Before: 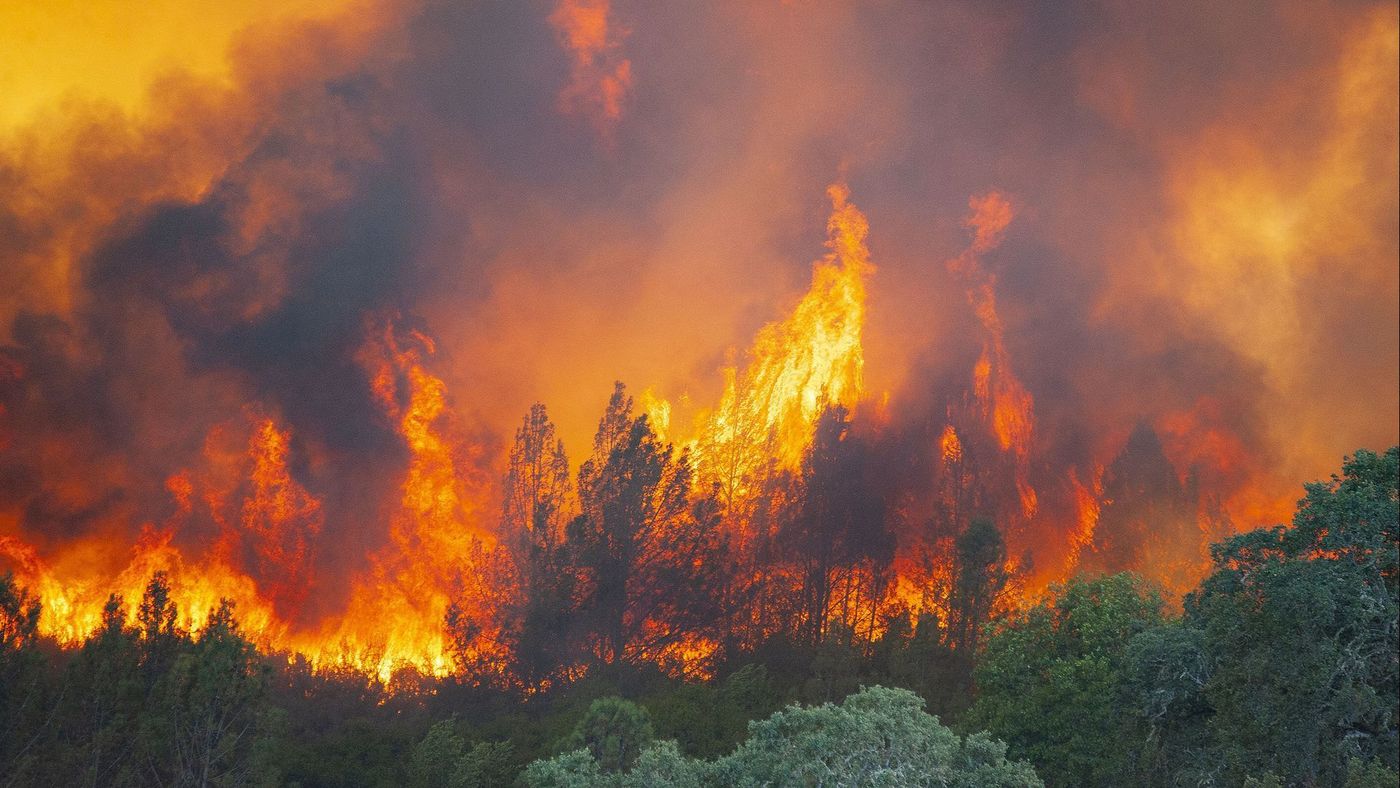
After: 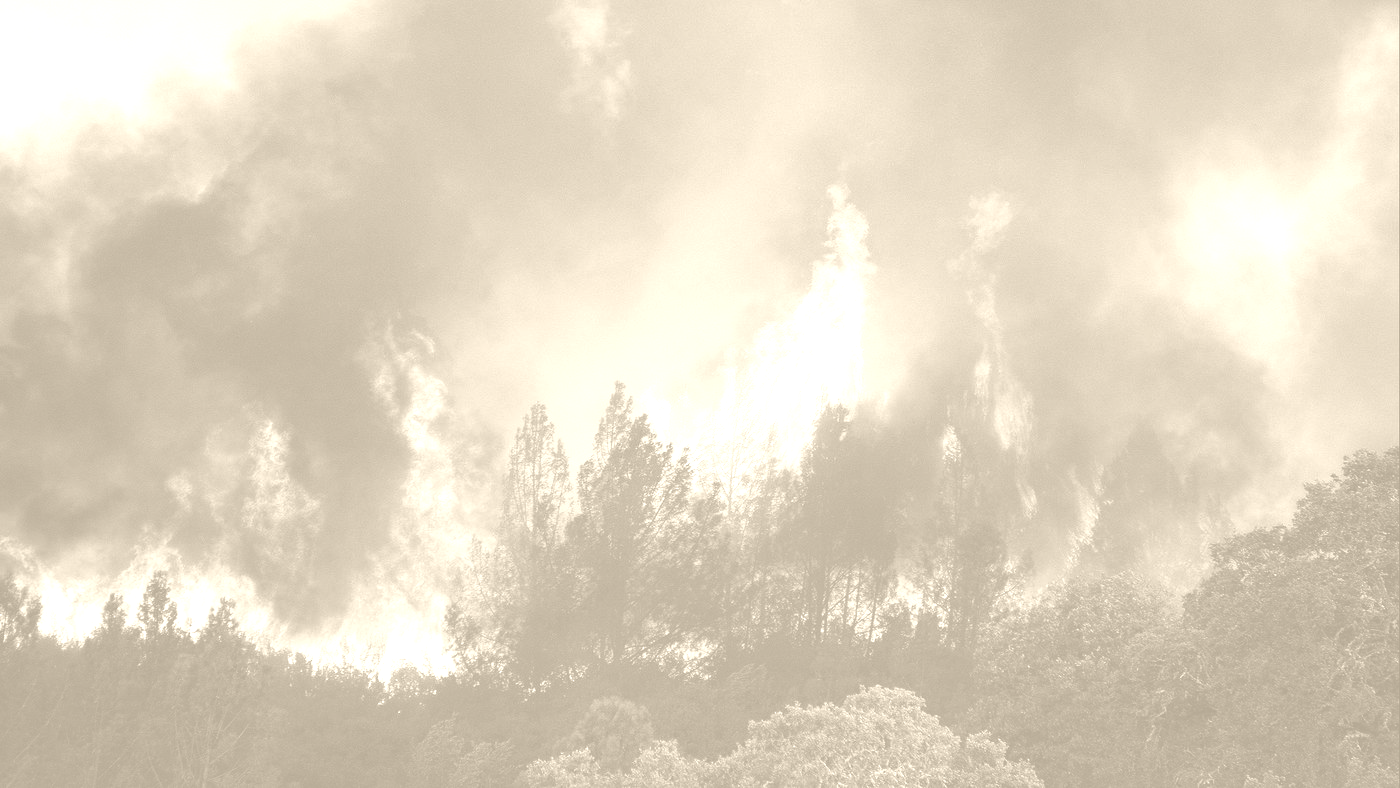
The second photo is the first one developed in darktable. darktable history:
shadows and highlights: shadows -10, white point adjustment 1.5, highlights 10
contrast brightness saturation: contrast 0.2, brightness -0.11, saturation 0.1
colorize: hue 36°, saturation 71%, lightness 80.79%
